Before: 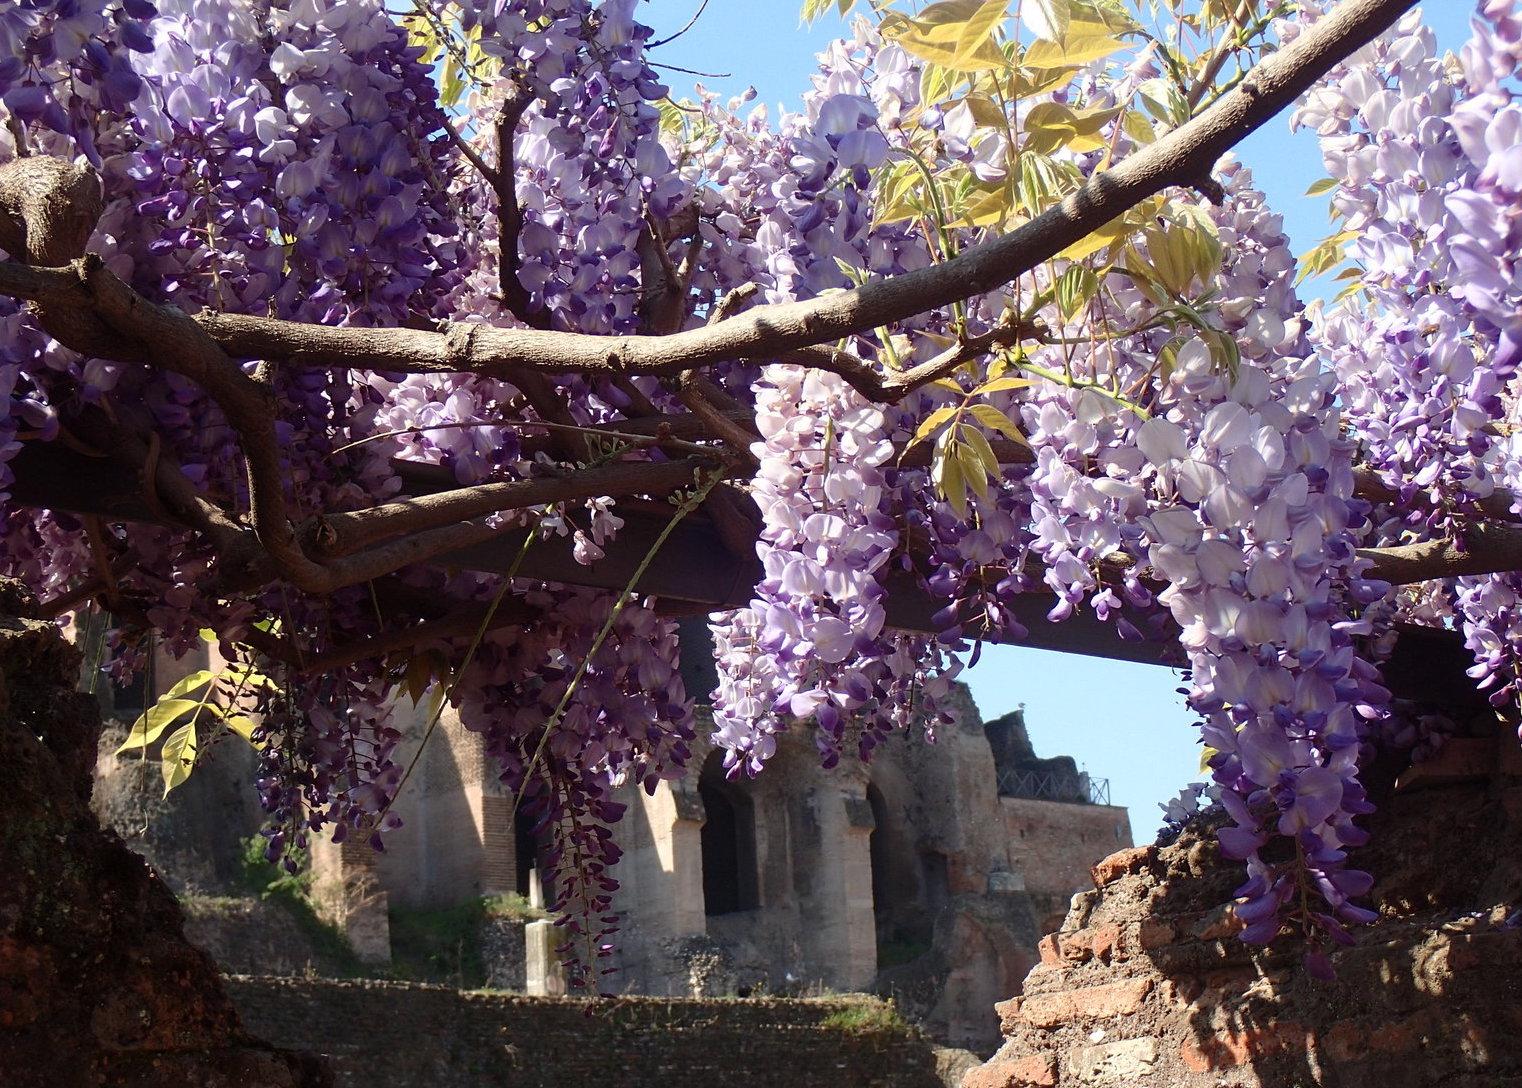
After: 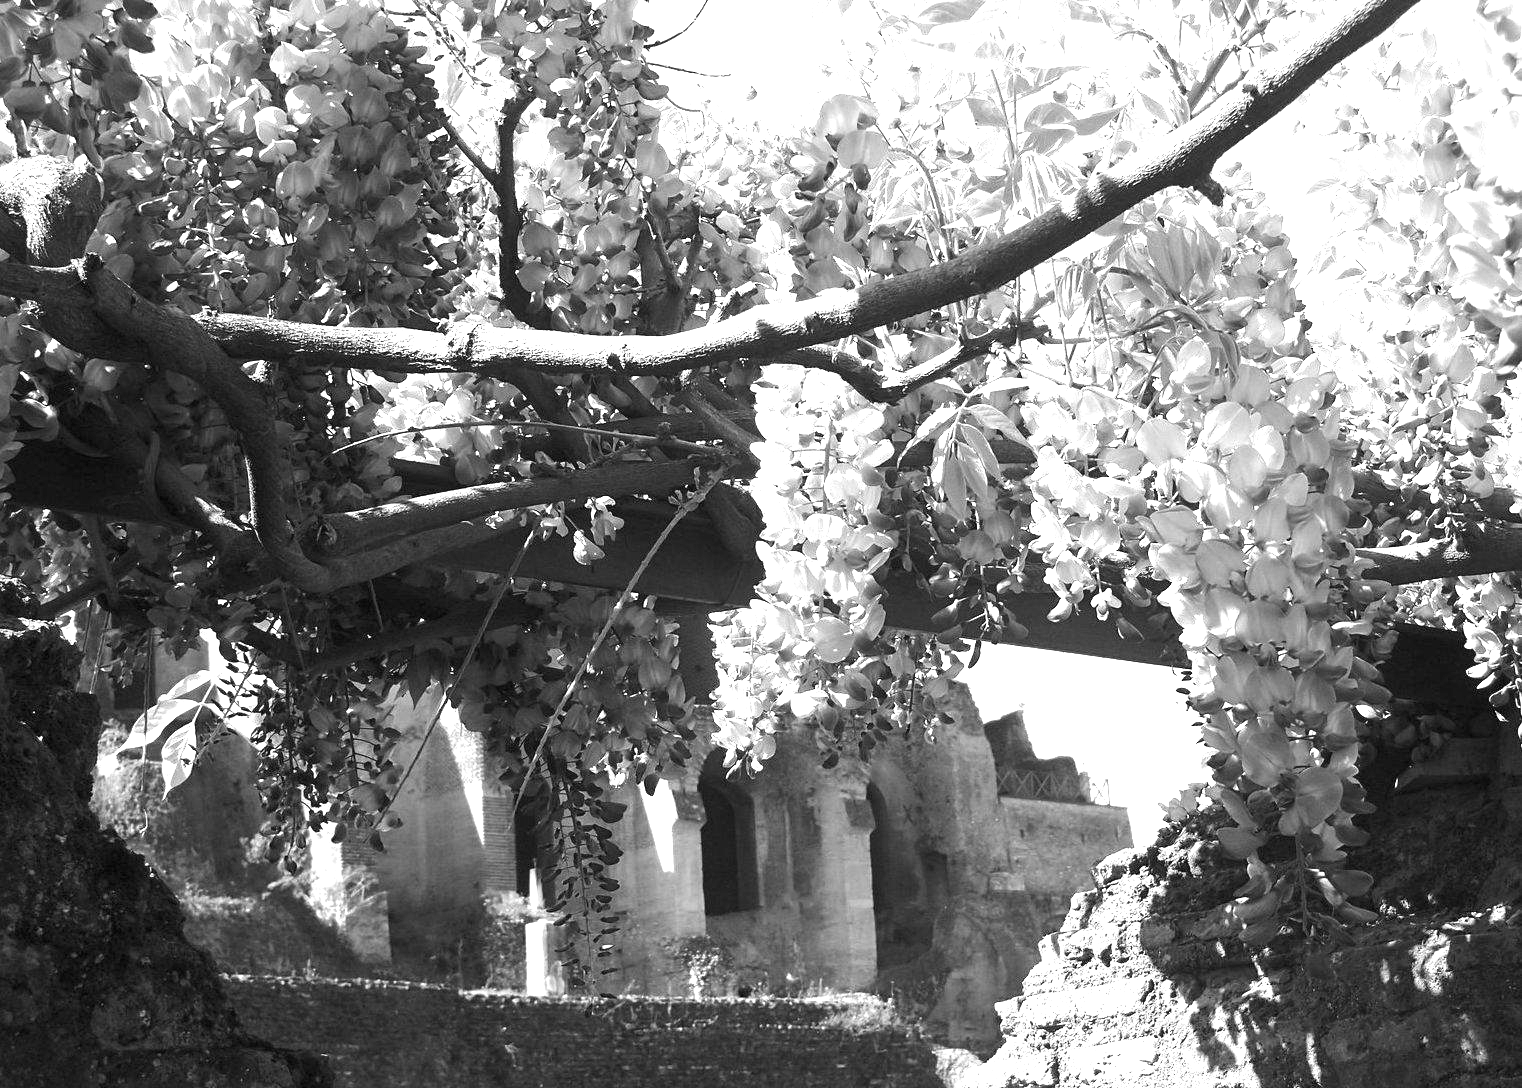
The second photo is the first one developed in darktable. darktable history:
monochrome: on, module defaults
exposure: black level correction 0, exposure 1.388 EV, compensate exposure bias true, compensate highlight preservation false
